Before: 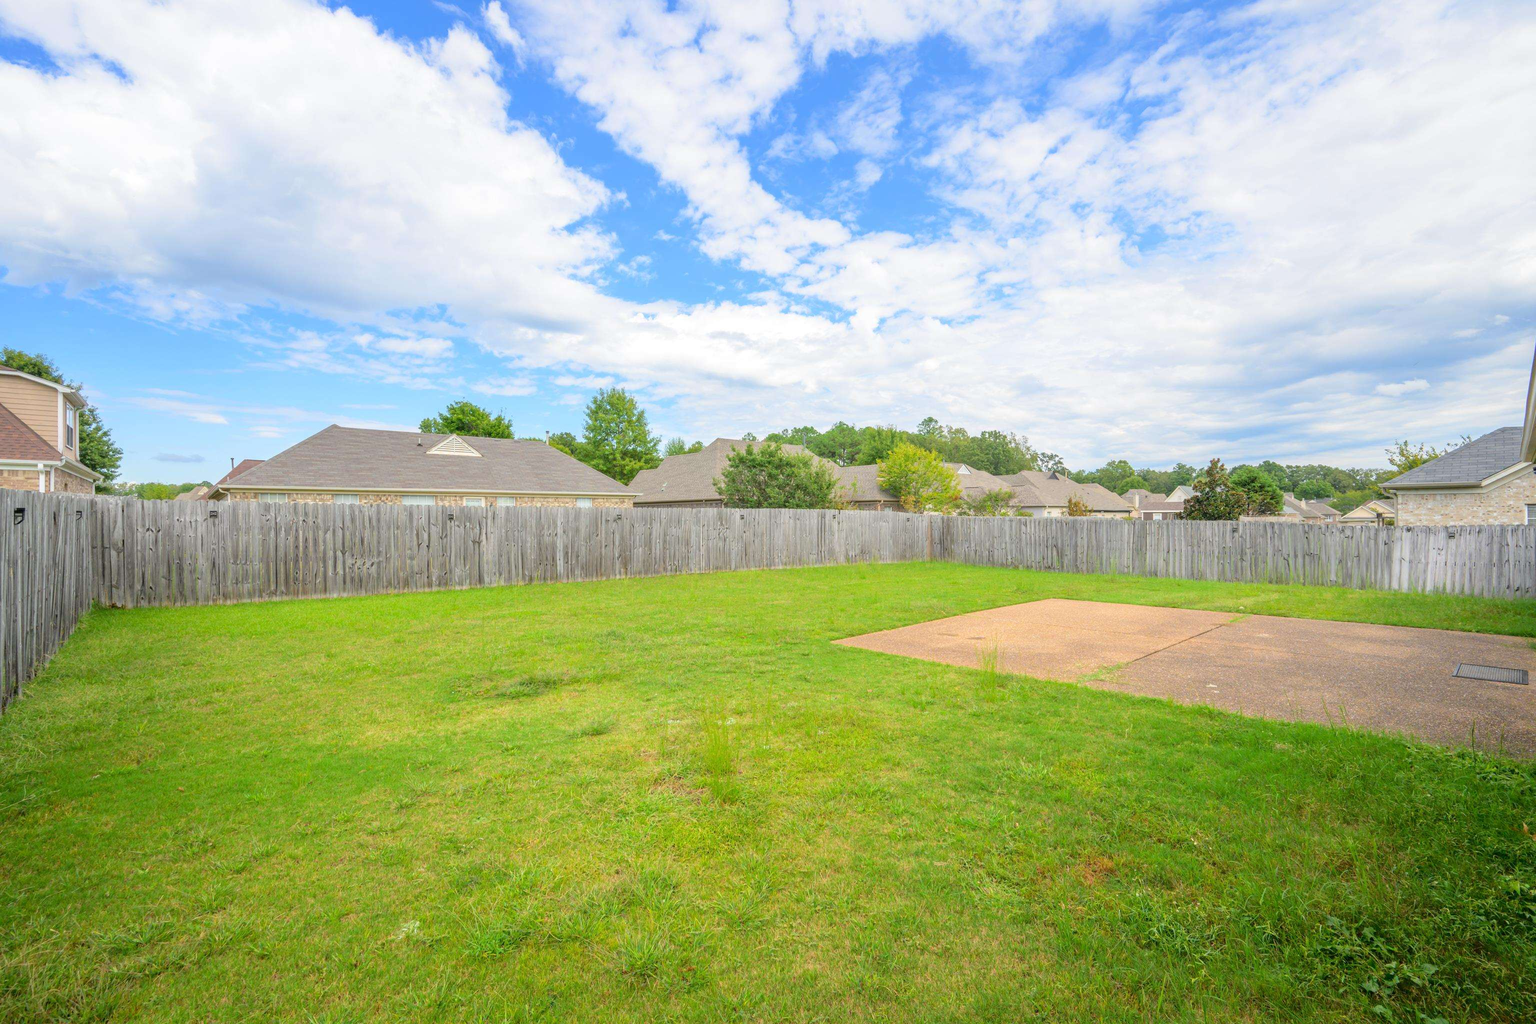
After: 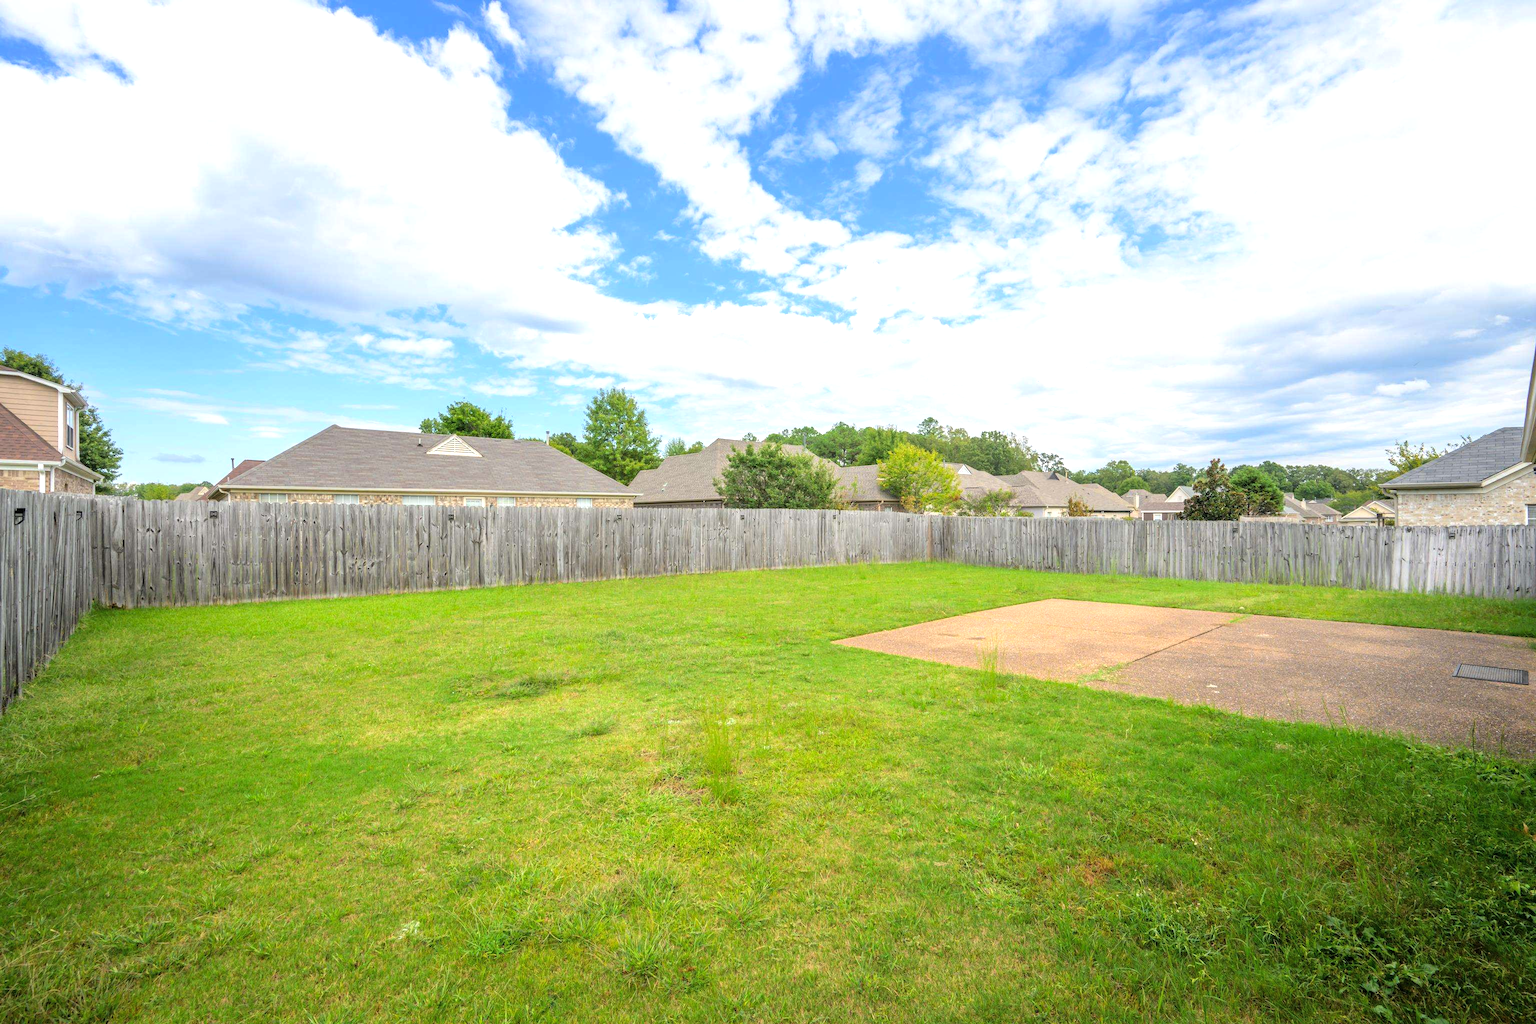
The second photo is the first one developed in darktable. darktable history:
levels: levels [0.052, 0.496, 0.908]
